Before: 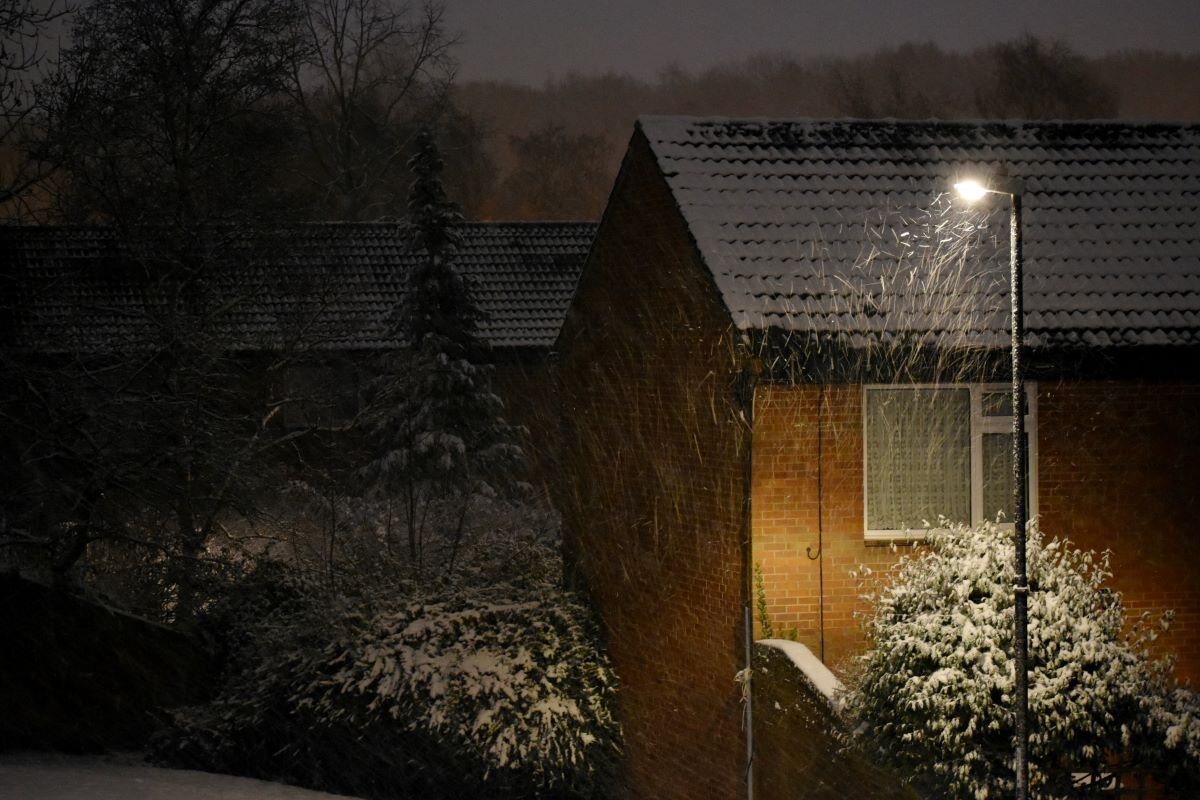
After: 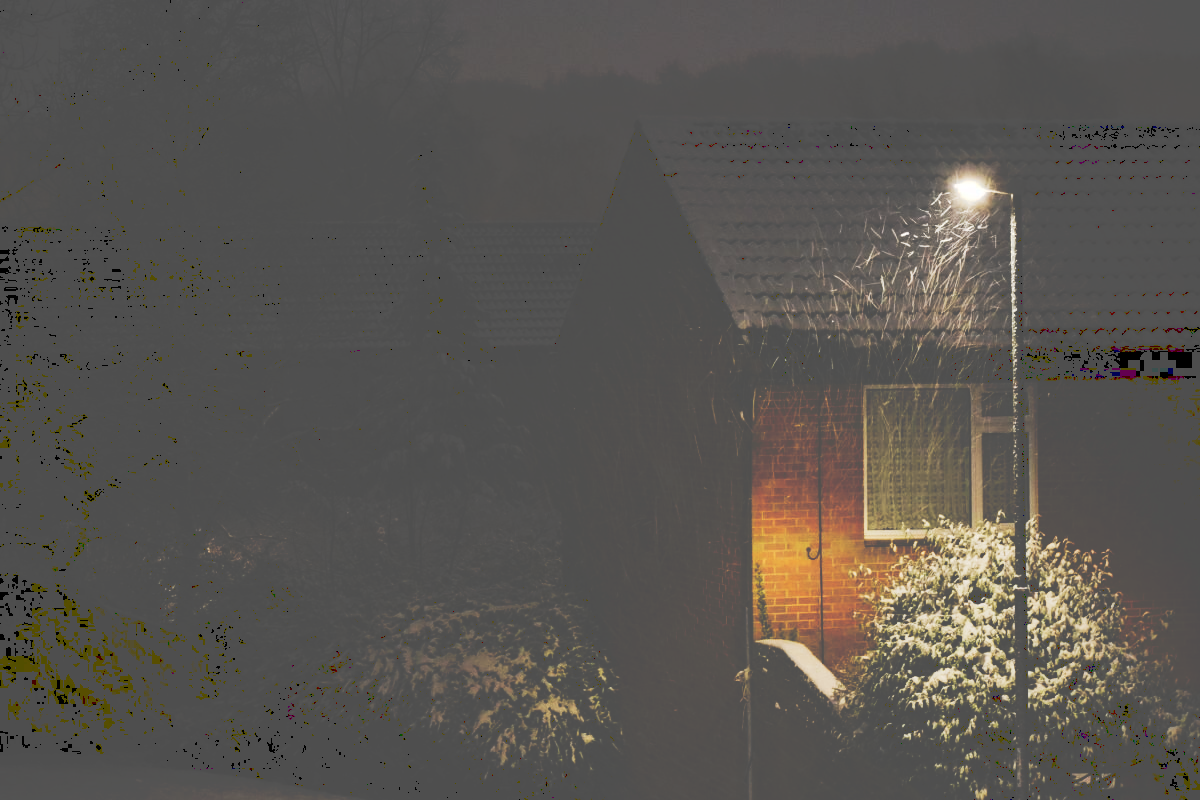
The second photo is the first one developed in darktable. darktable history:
tone curve: curves: ch0 [(0, 0) (0.003, 0.331) (0.011, 0.333) (0.025, 0.333) (0.044, 0.334) (0.069, 0.335) (0.1, 0.338) (0.136, 0.342) (0.177, 0.347) (0.224, 0.352) (0.277, 0.359) (0.335, 0.39) (0.399, 0.434) (0.468, 0.509) (0.543, 0.615) (0.623, 0.731) (0.709, 0.814) (0.801, 0.88) (0.898, 0.921) (1, 1)], preserve colors none
